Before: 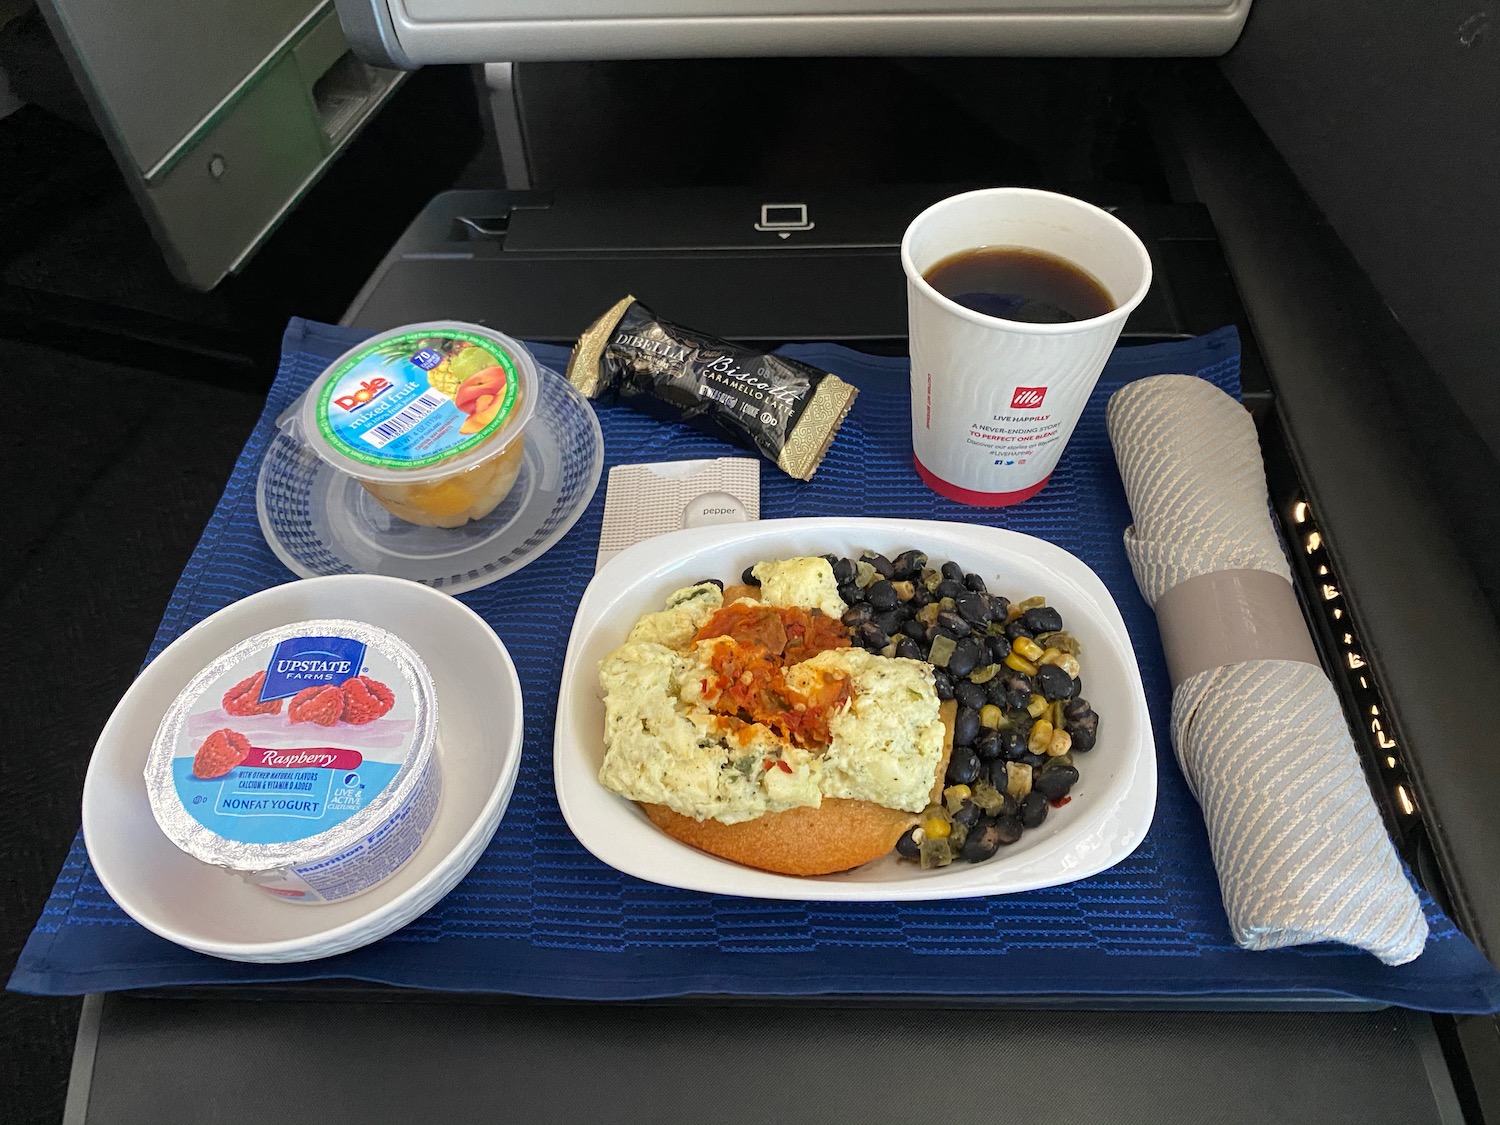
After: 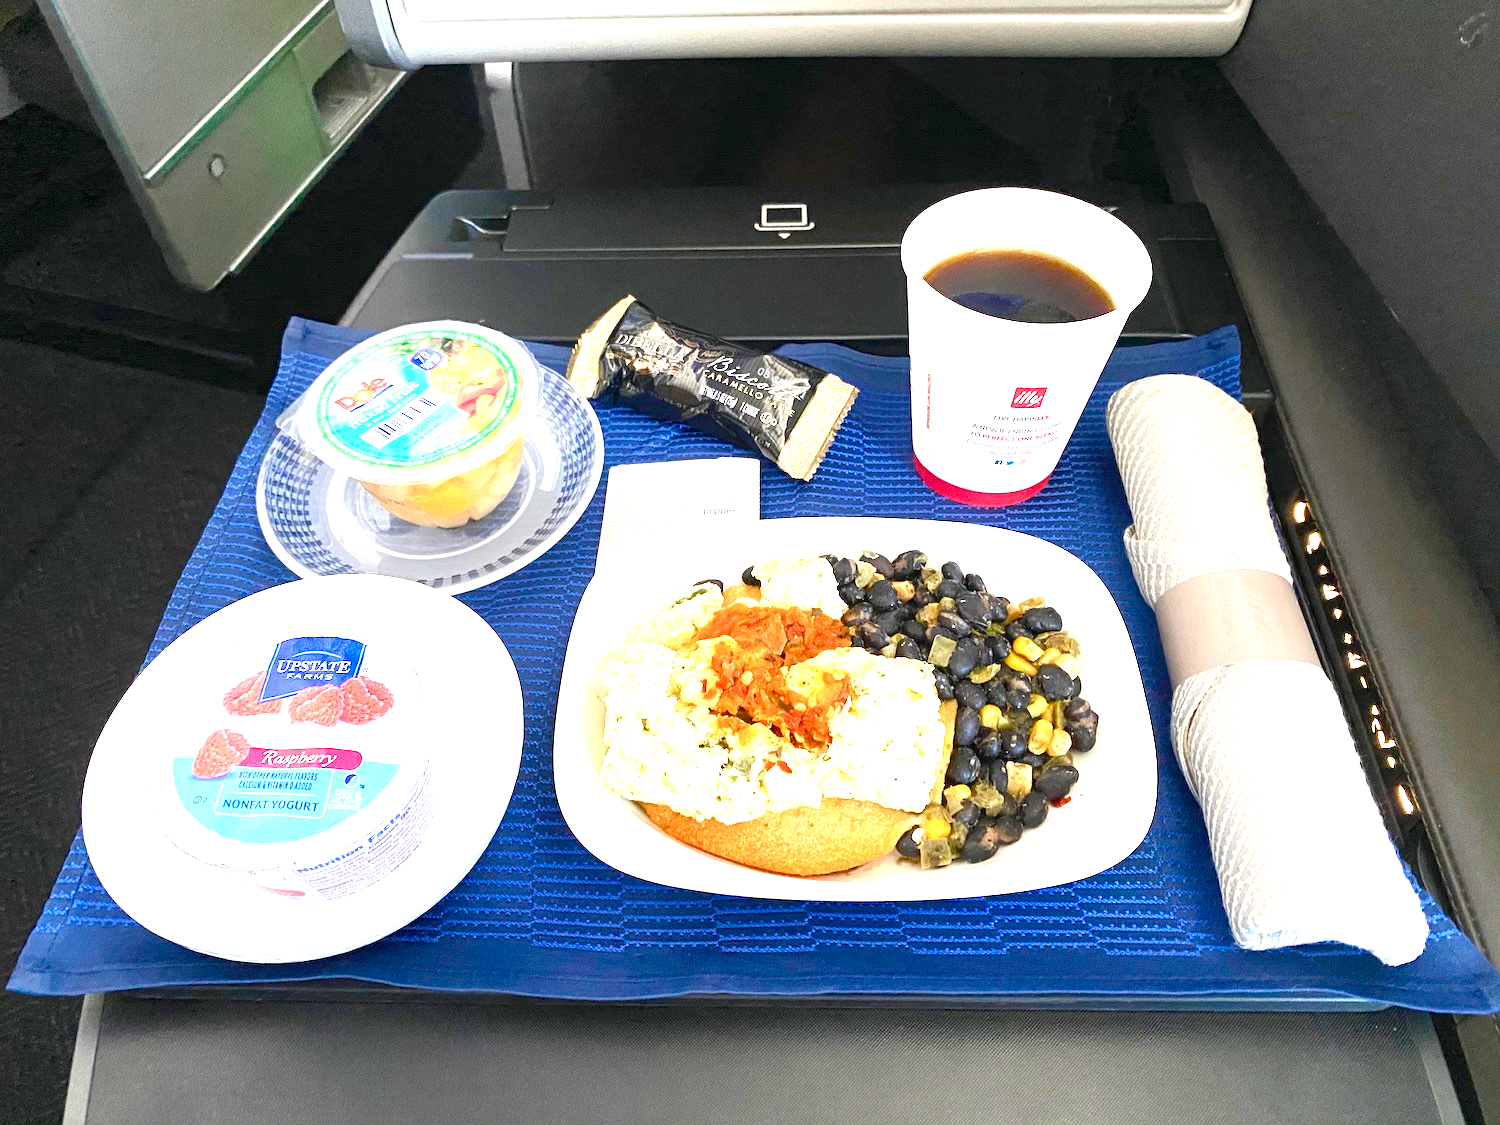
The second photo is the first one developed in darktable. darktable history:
exposure: black level correction 0, exposure 1.9 EV, compensate highlight preservation false
color balance rgb: perceptual saturation grading › global saturation 20%, perceptual saturation grading › highlights -25%, perceptual saturation grading › shadows 50%
